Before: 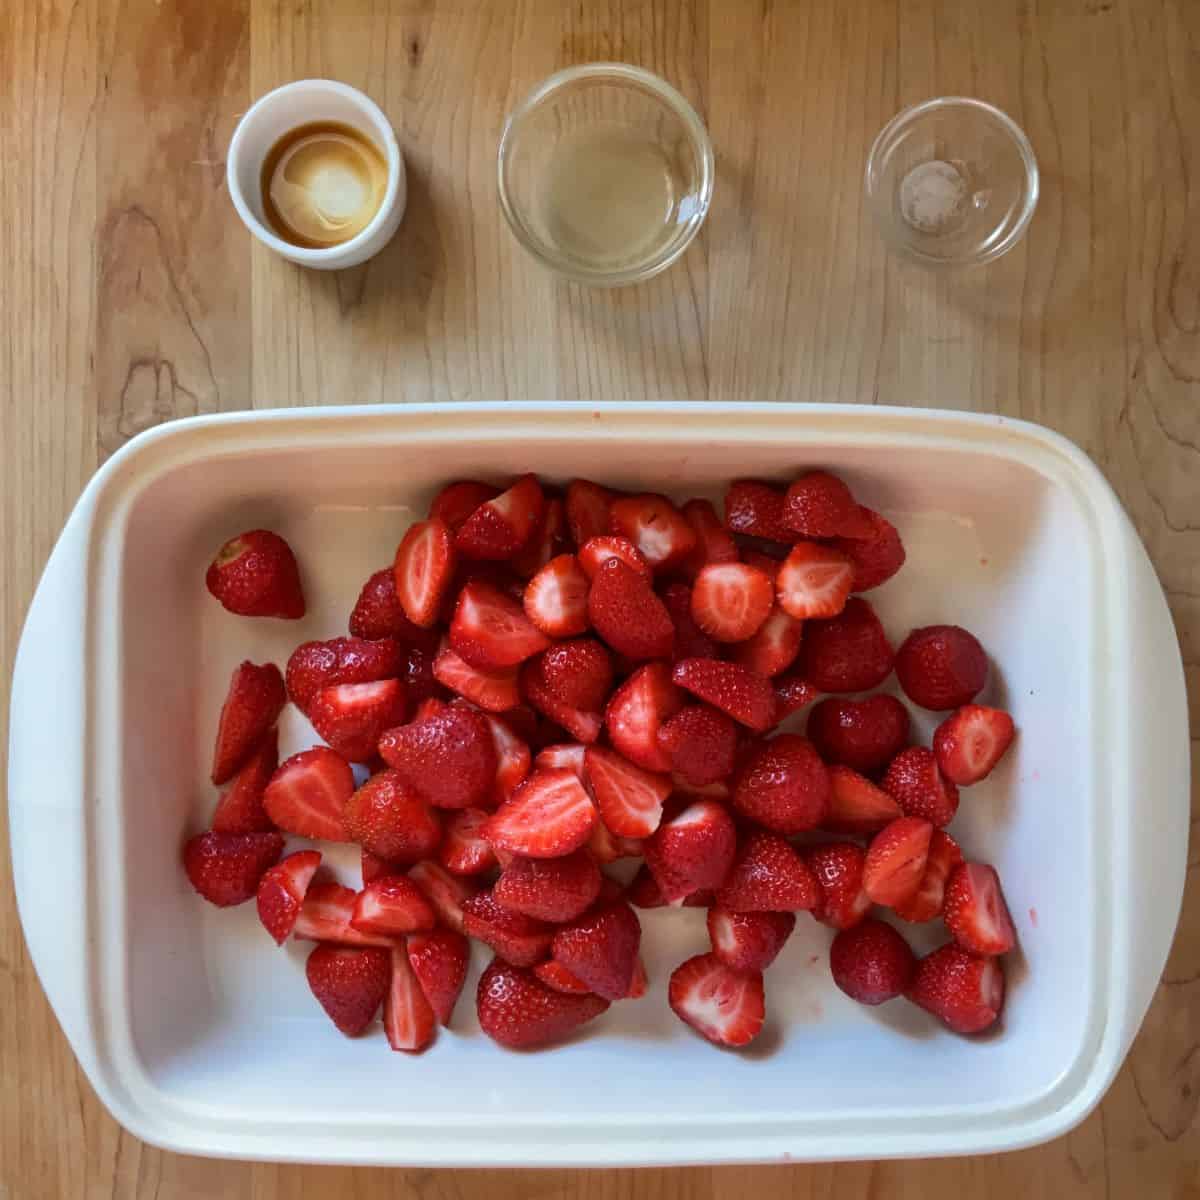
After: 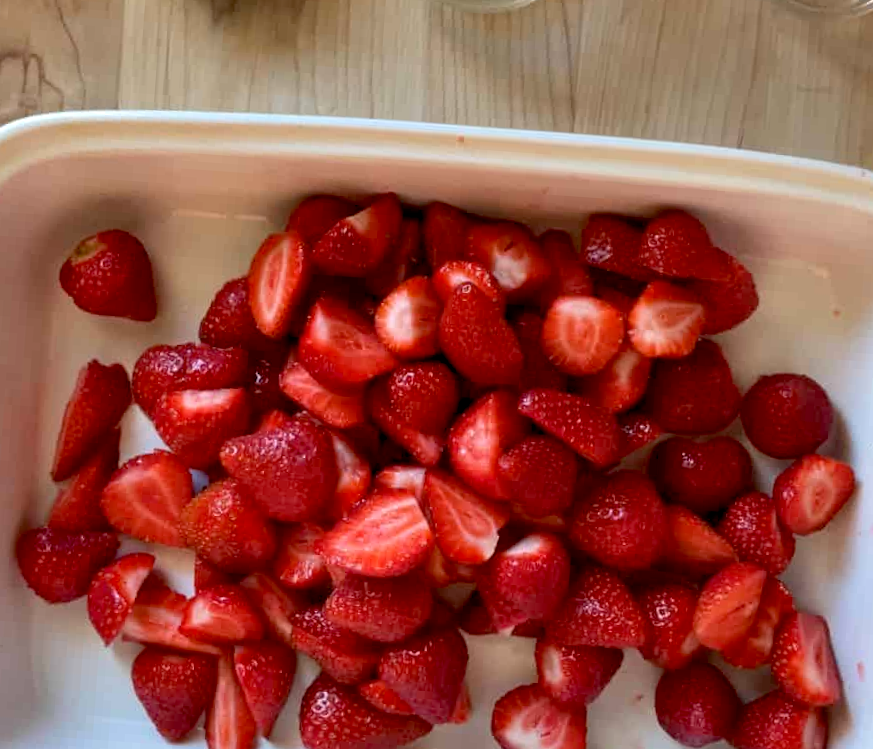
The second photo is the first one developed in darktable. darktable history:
crop and rotate: angle -4.08°, left 9.877%, top 21.157%, right 12.34%, bottom 12.132%
exposure: black level correction 0.009, exposure 0.111 EV, compensate highlight preservation false
color calibration: illuminant same as pipeline (D50), adaptation none (bypass), x 0.334, y 0.334, temperature 5021.06 K
